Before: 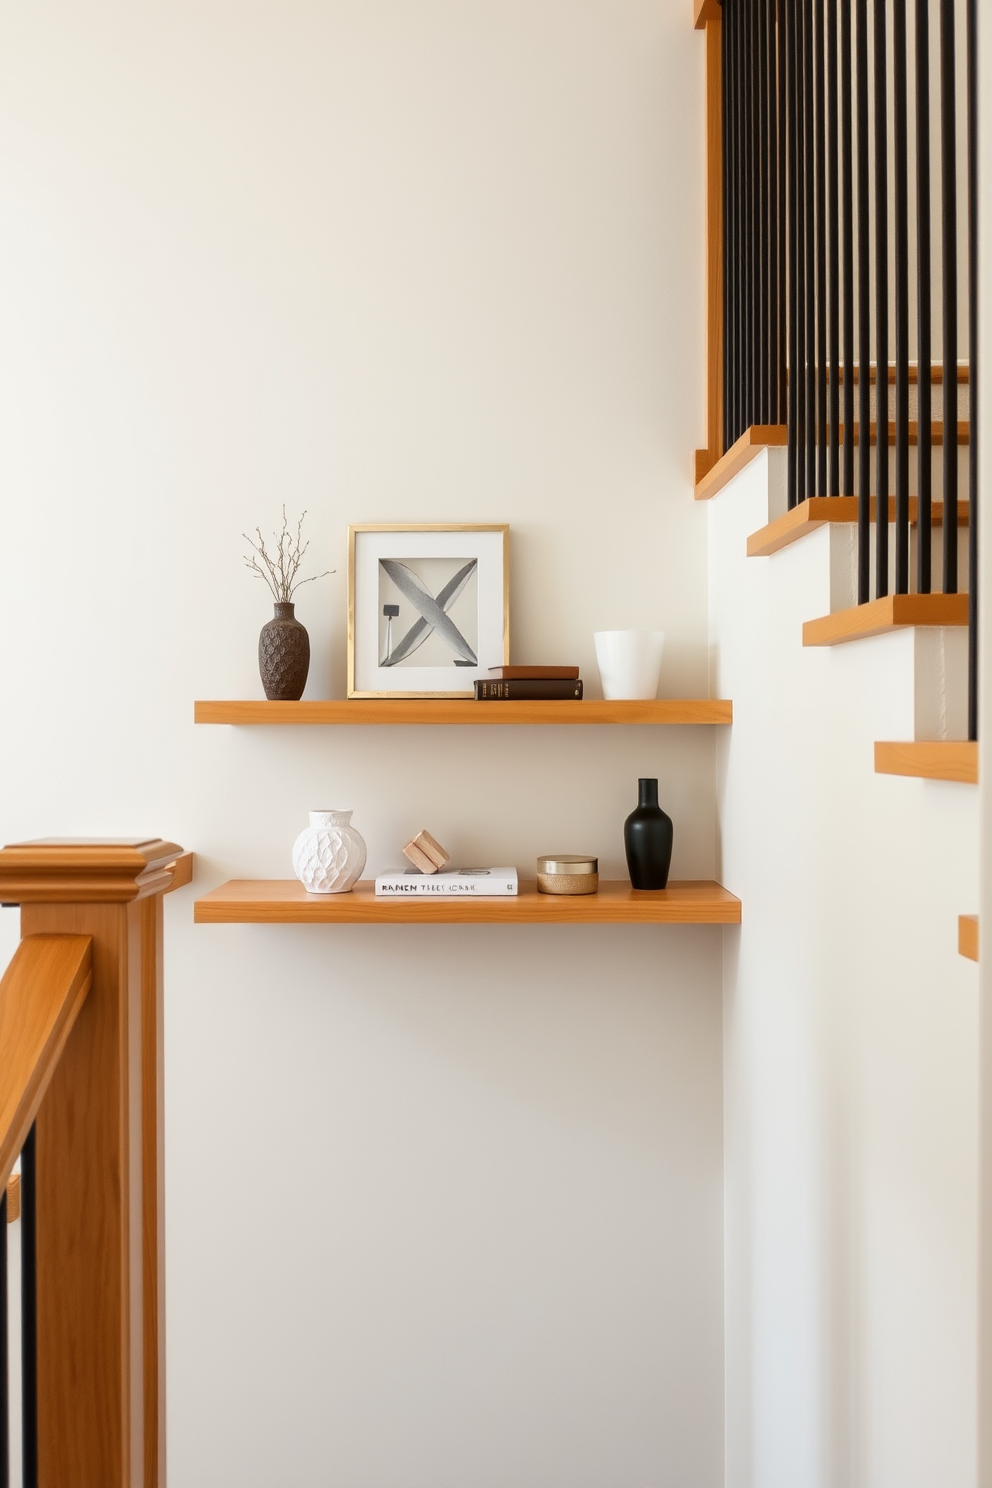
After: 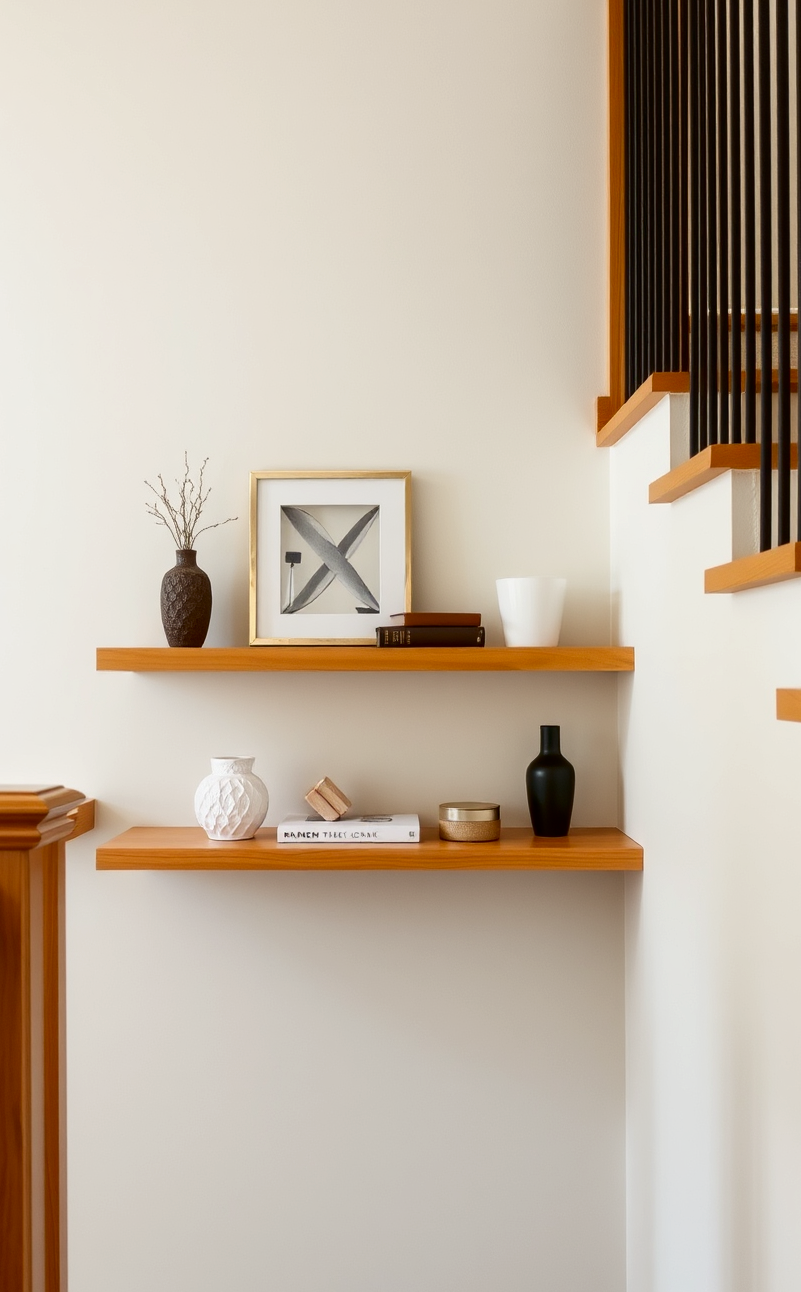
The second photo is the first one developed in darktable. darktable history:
crop: left 9.93%, top 3.628%, right 9.241%, bottom 9.479%
contrast brightness saturation: contrast 0.068, brightness -0.137, saturation 0.119
